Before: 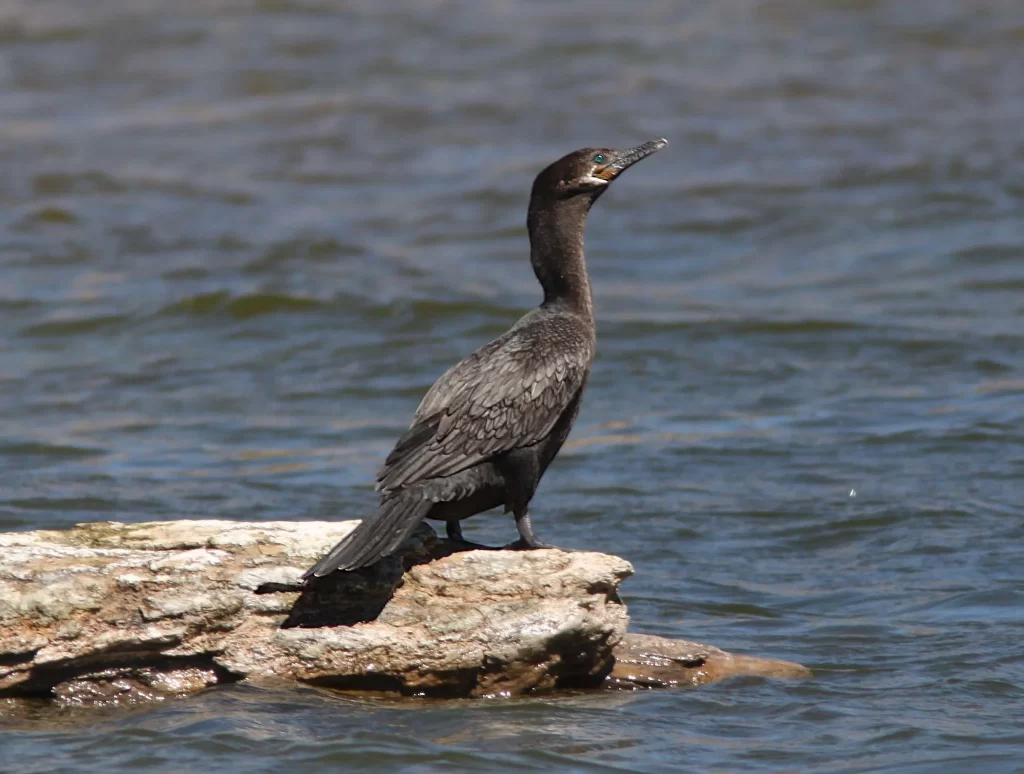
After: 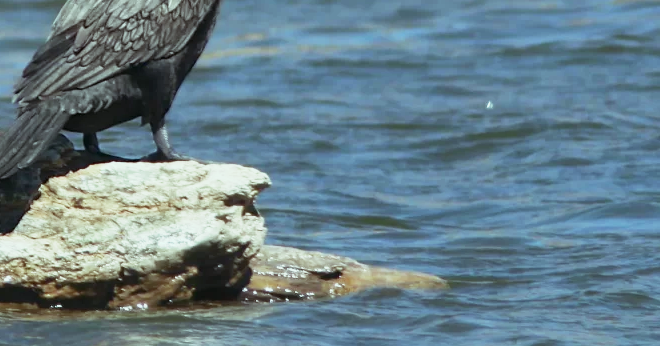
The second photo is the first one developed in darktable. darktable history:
crop and rotate: left 35.509%, top 50.238%, bottom 4.934%
base curve: curves: ch0 [(0, 0) (0.088, 0.125) (0.176, 0.251) (0.354, 0.501) (0.613, 0.749) (1, 0.877)], preserve colors none
color balance: mode lift, gamma, gain (sRGB), lift [0.997, 0.979, 1.021, 1.011], gamma [1, 1.084, 0.916, 0.998], gain [1, 0.87, 1.13, 1.101], contrast 4.55%, contrast fulcrum 38.24%, output saturation 104.09%
